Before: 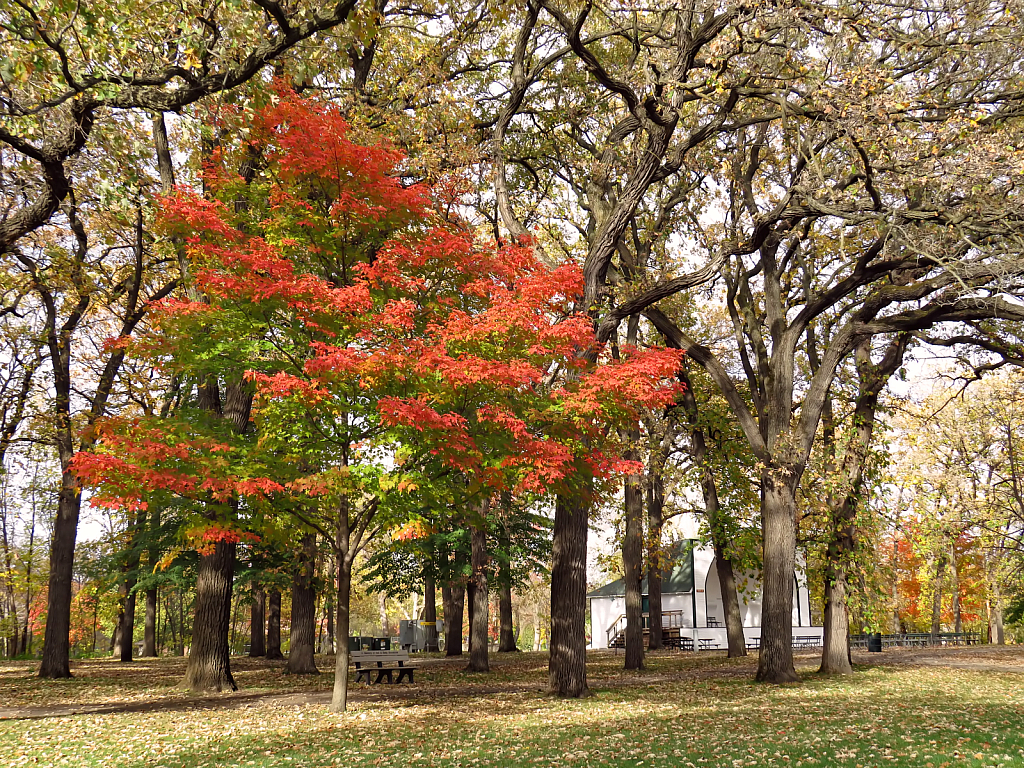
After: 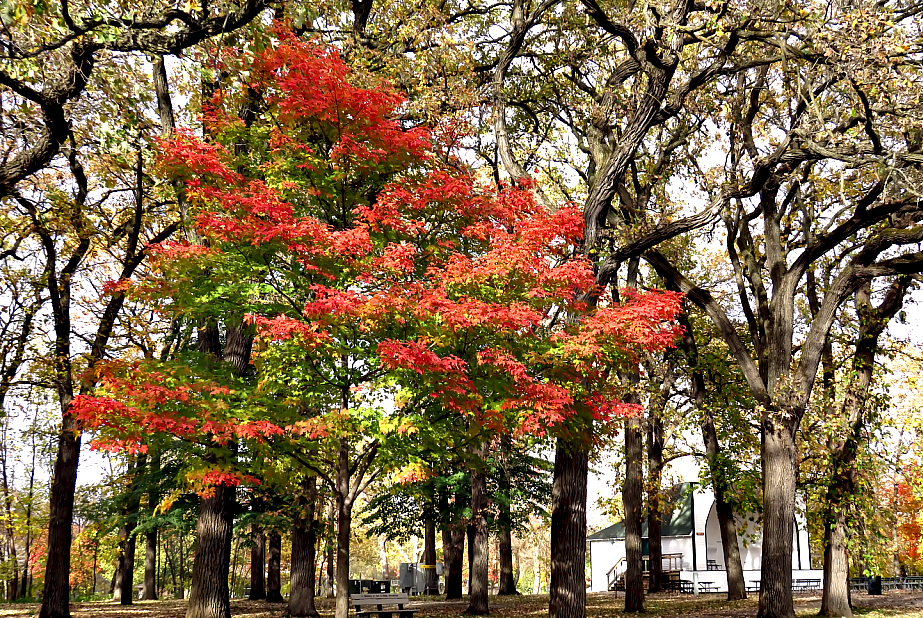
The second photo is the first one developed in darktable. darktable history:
crop: top 7.514%, right 9.77%, bottom 11.993%
contrast equalizer: octaves 7, y [[0.6 ×6], [0.55 ×6], [0 ×6], [0 ×6], [0 ×6]]
